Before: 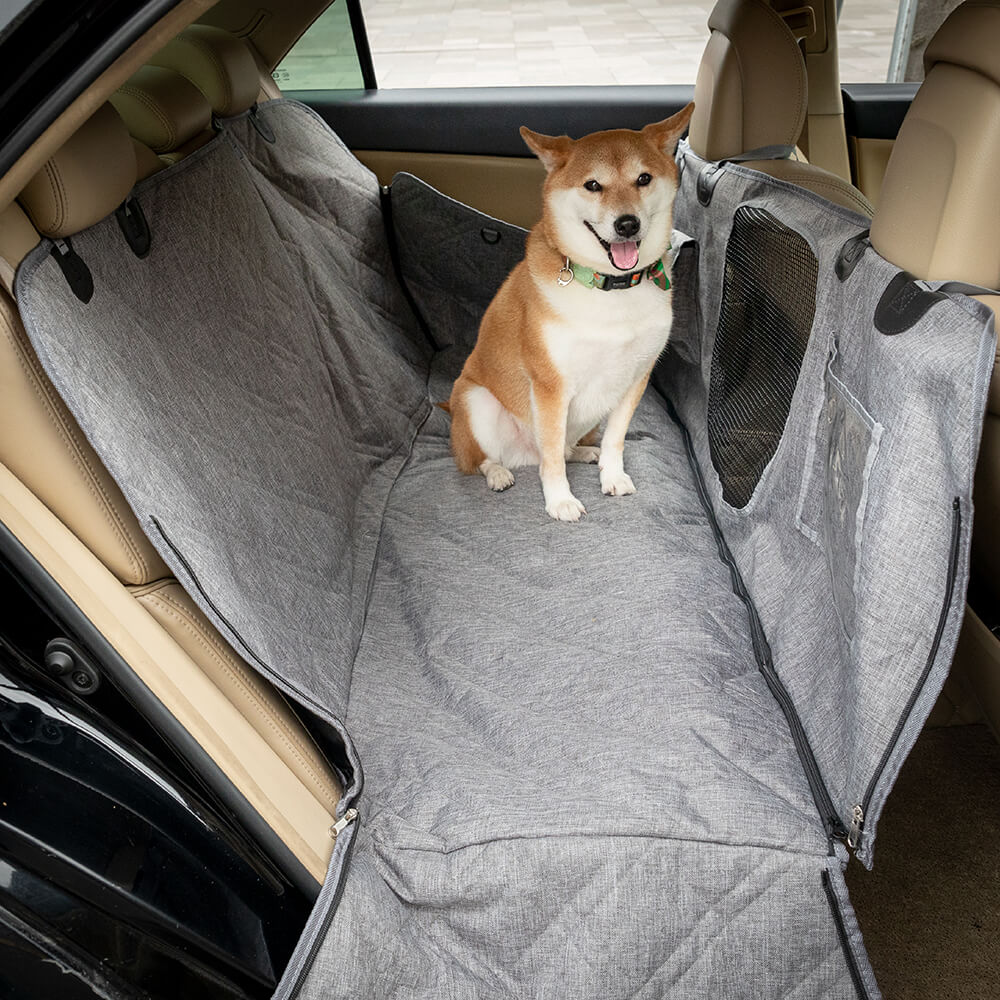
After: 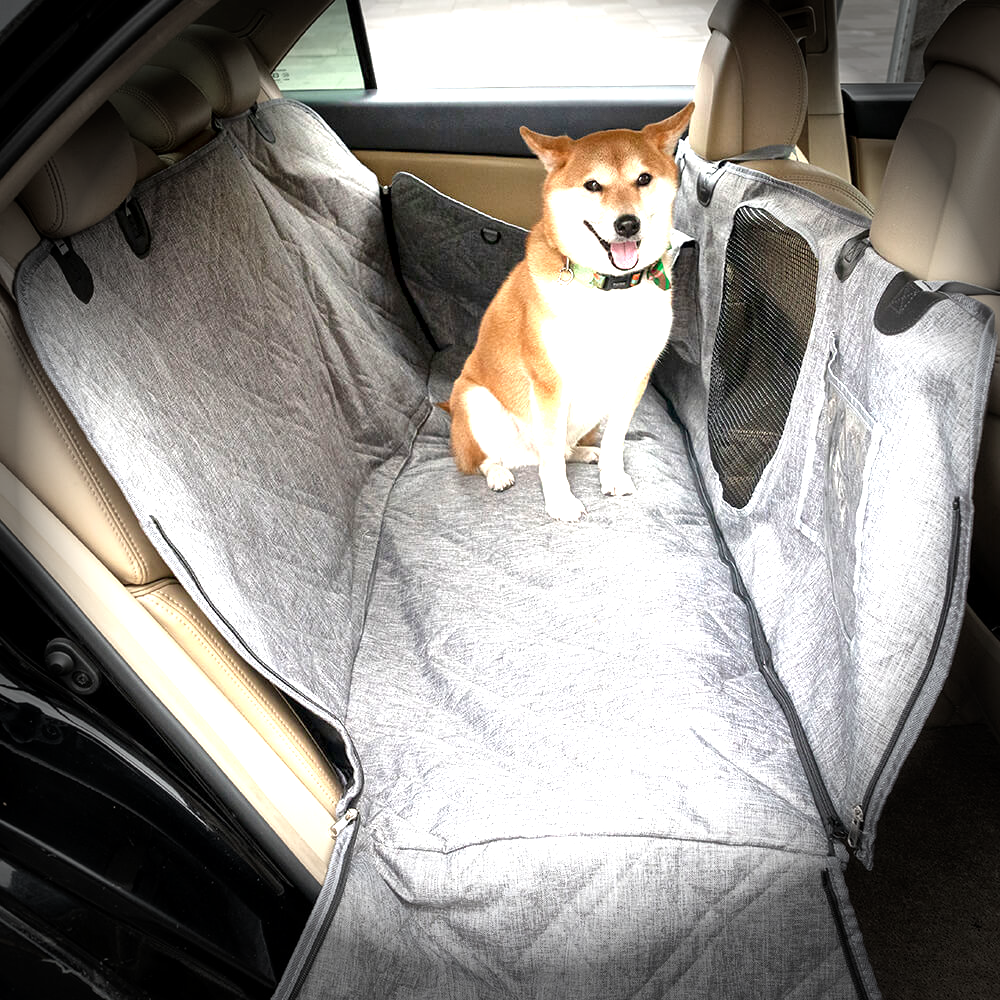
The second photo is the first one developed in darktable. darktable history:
local contrast: mode bilateral grid, contrast 20, coarseness 50, detail 140%, midtone range 0.2
tone equalizer: on, module defaults
exposure: black level correction 0, exposure 1.379 EV, compensate exposure bias true, compensate highlight preservation false
vignetting: fall-off start 76.42%, fall-off radius 27.36%, brightness -0.872, center (0.037, -0.09), width/height ratio 0.971
